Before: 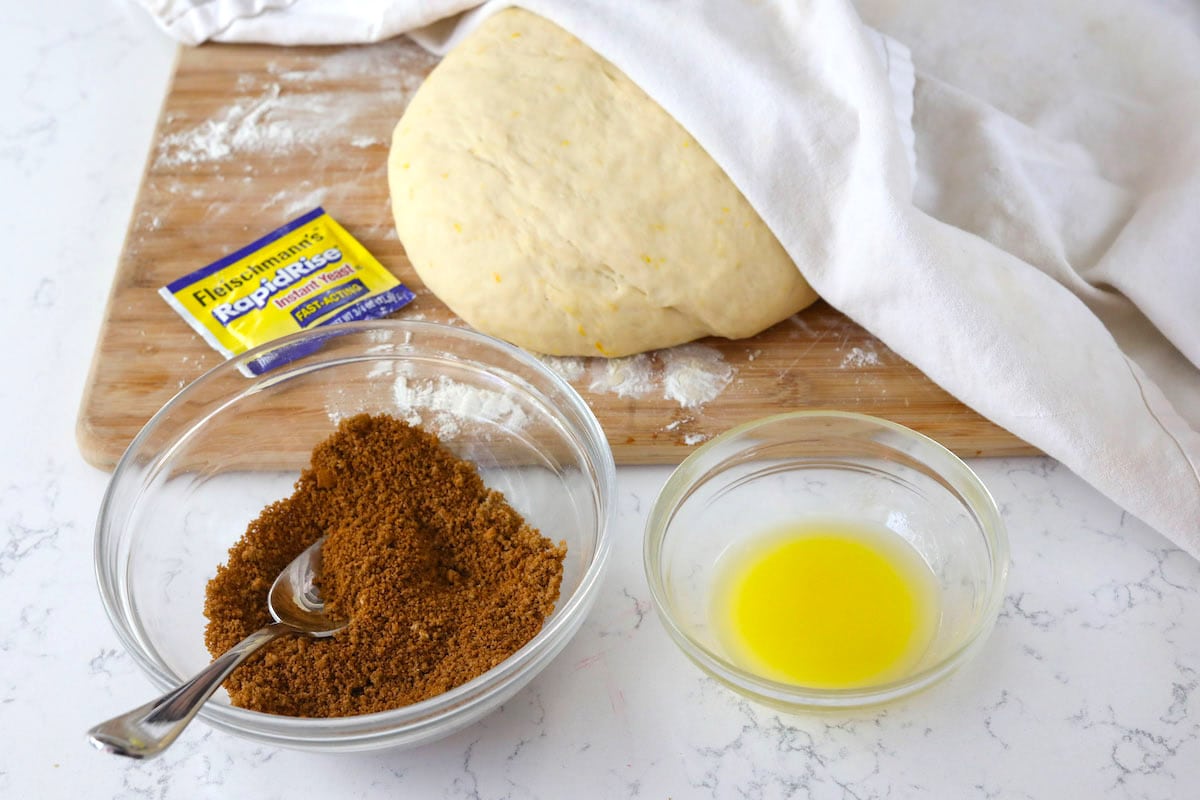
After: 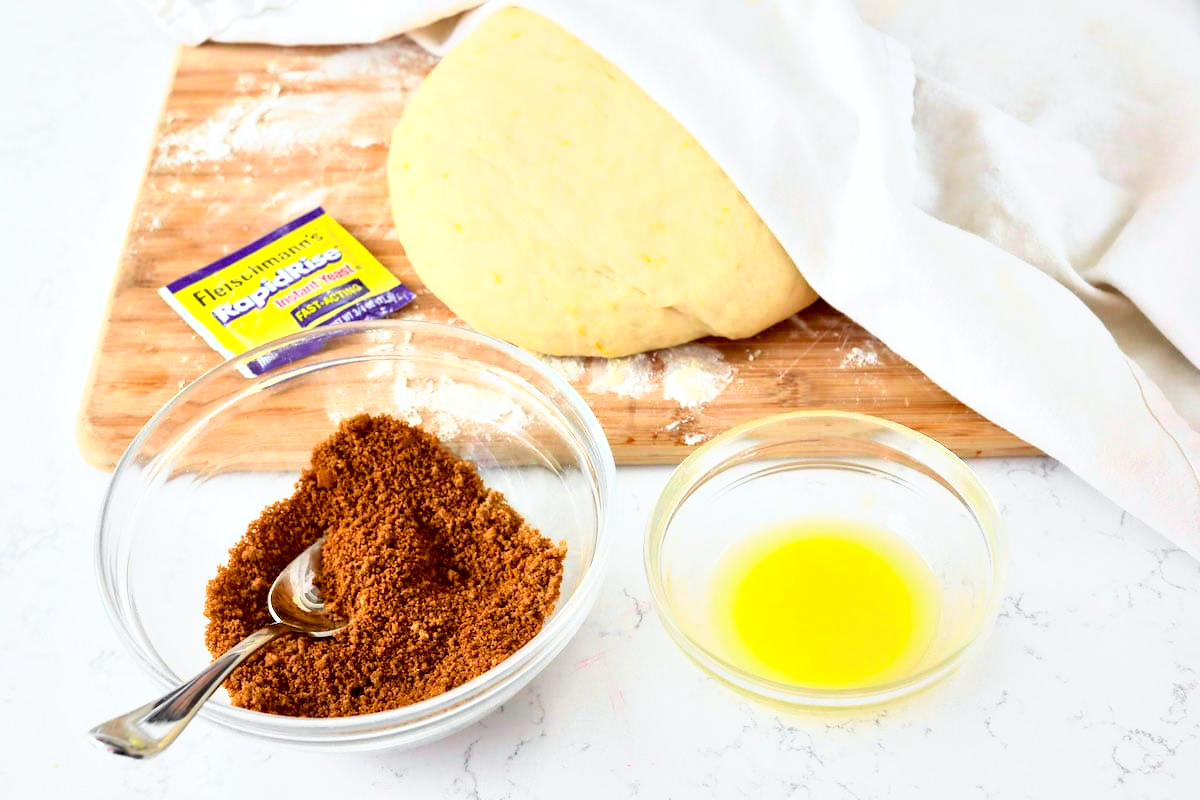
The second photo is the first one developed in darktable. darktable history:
tone curve: curves: ch0 [(0, 0) (0.131, 0.094) (0.326, 0.386) (0.481, 0.623) (0.593, 0.764) (0.812, 0.933) (1, 0.974)]; ch1 [(0, 0) (0.366, 0.367) (0.475, 0.453) (0.494, 0.493) (0.504, 0.497) (0.553, 0.584) (1, 1)]; ch2 [(0, 0) (0.333, 0.346) (0.375, 0.375) (0.424, 0.43) (0.476, 0.492) (0.502, 0.503) (0.533, 0.556) (0.566, 0.599) (0.614, 0.653) (1, 1)], color space Lab, independent channels, preserve colors none
exposure: black level correction 0.005, exposure 0.286 EV, compensate highlight preservation false
local contrast: mode bilateral grid, contrast 20, coarseness 50, detail 150%, midtone range 0.2
